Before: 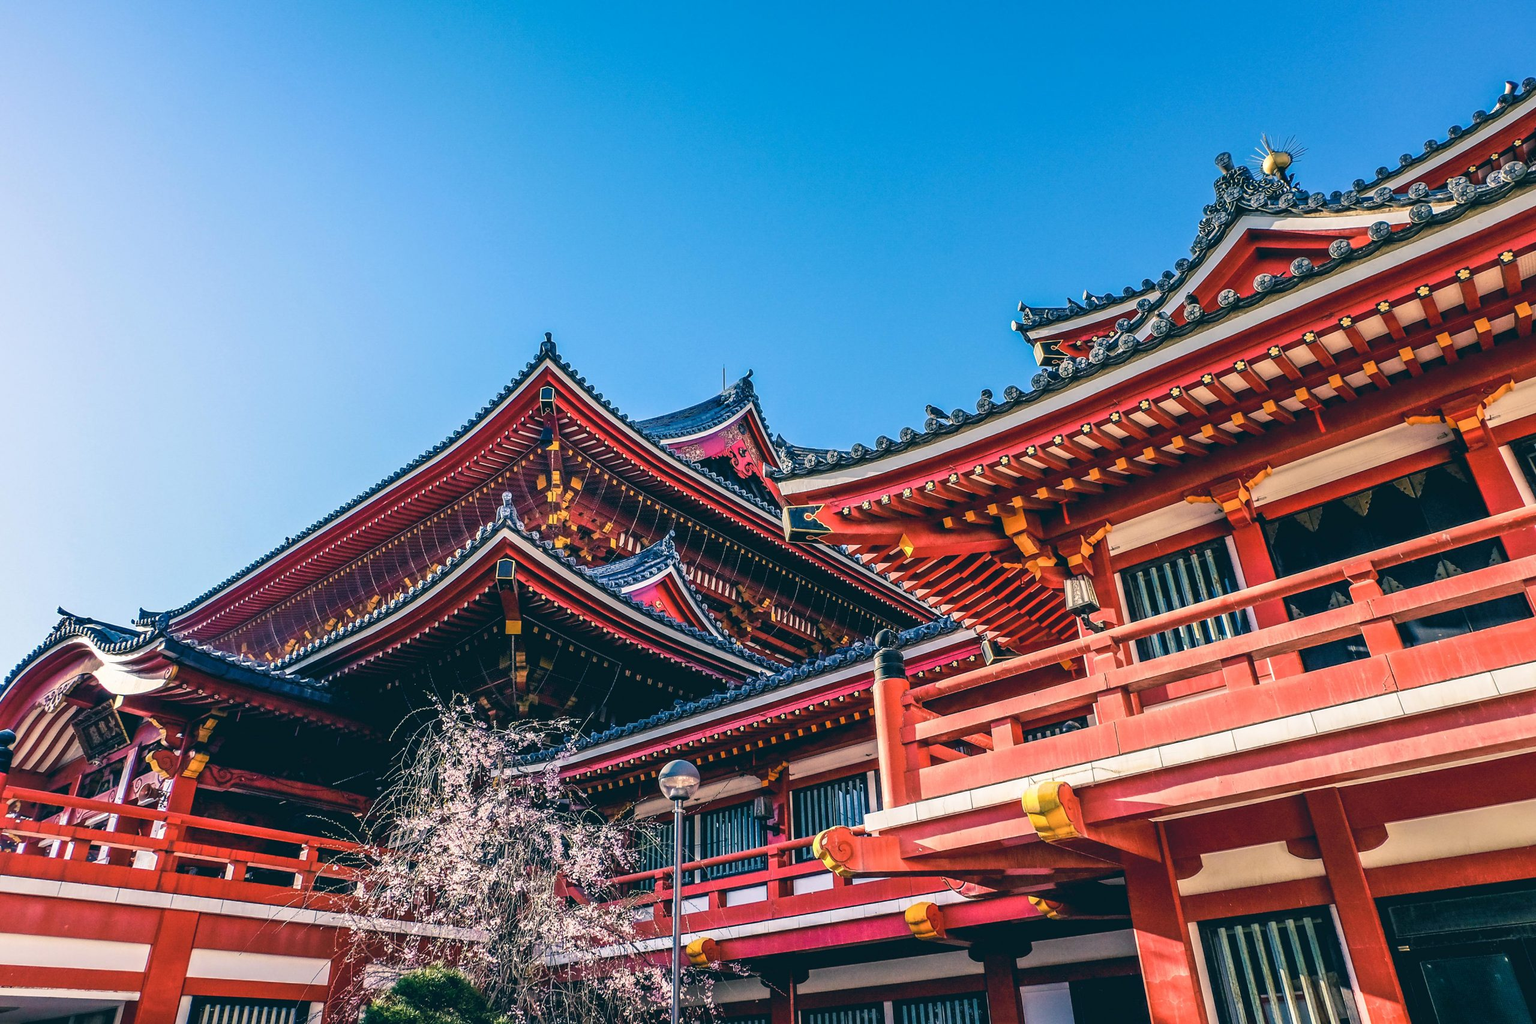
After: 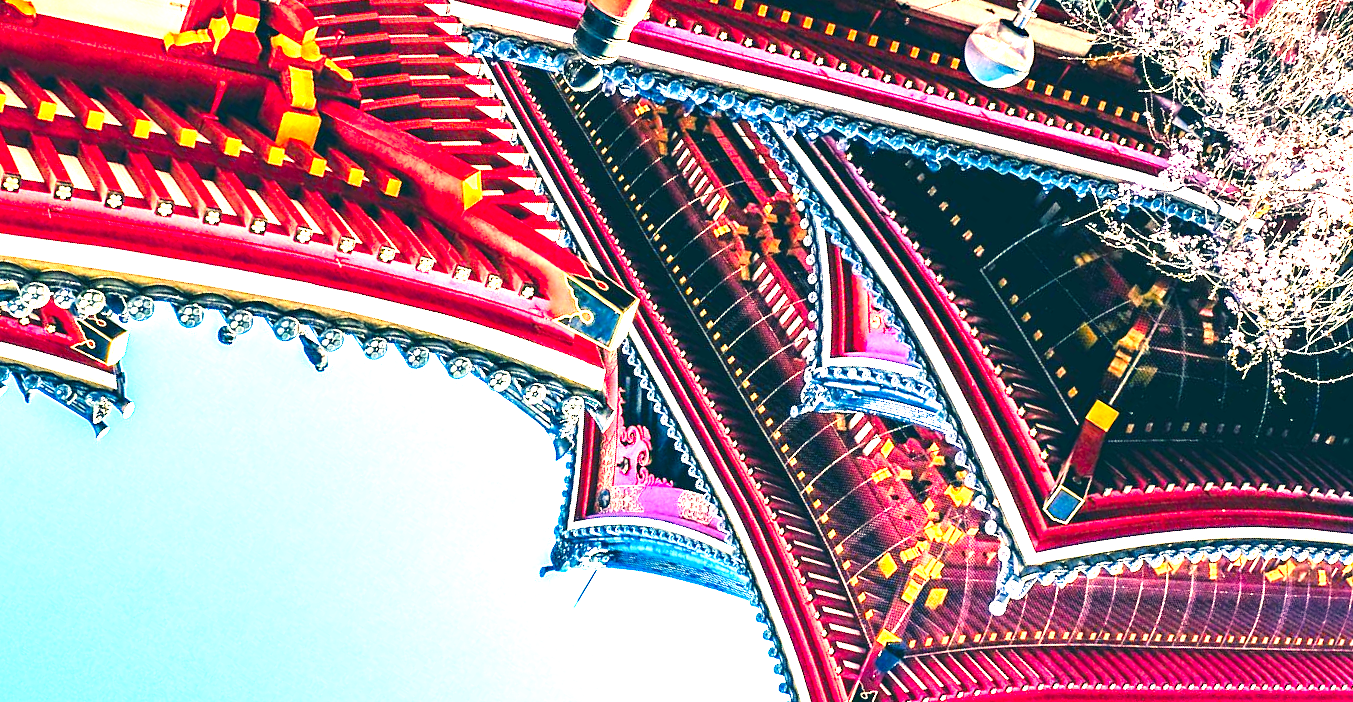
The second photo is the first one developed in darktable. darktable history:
contrast brightness saturation: saturation -0.022
color correction: highlights a* 2.39, highlights b* 22.66
crop and rotate: angle 148.59°, left 9.126%, top 15.685%, right 4.438%, bottom 16.98%
base curve: curves: ch0 [(0, 0) (0.018, 0.026) (0.143, 0.37) (0.33, 0.731) (0.458, 0.853) (0.735, 0.965) (0.905, 0.986) (1, 1)], preserve colors none
exposure: black level correction 0, exposure 0 EV, compensate highlight preservation false
color zones: curves: ch1 [(0.239, 0.552) (0.75, 0.5)]; ch2 [(0.25, 0.462) (0.749, 0.457)]
haze removal: compatibility mode true, adaptive false
levels: levels [0, 0.352, 0.703]
